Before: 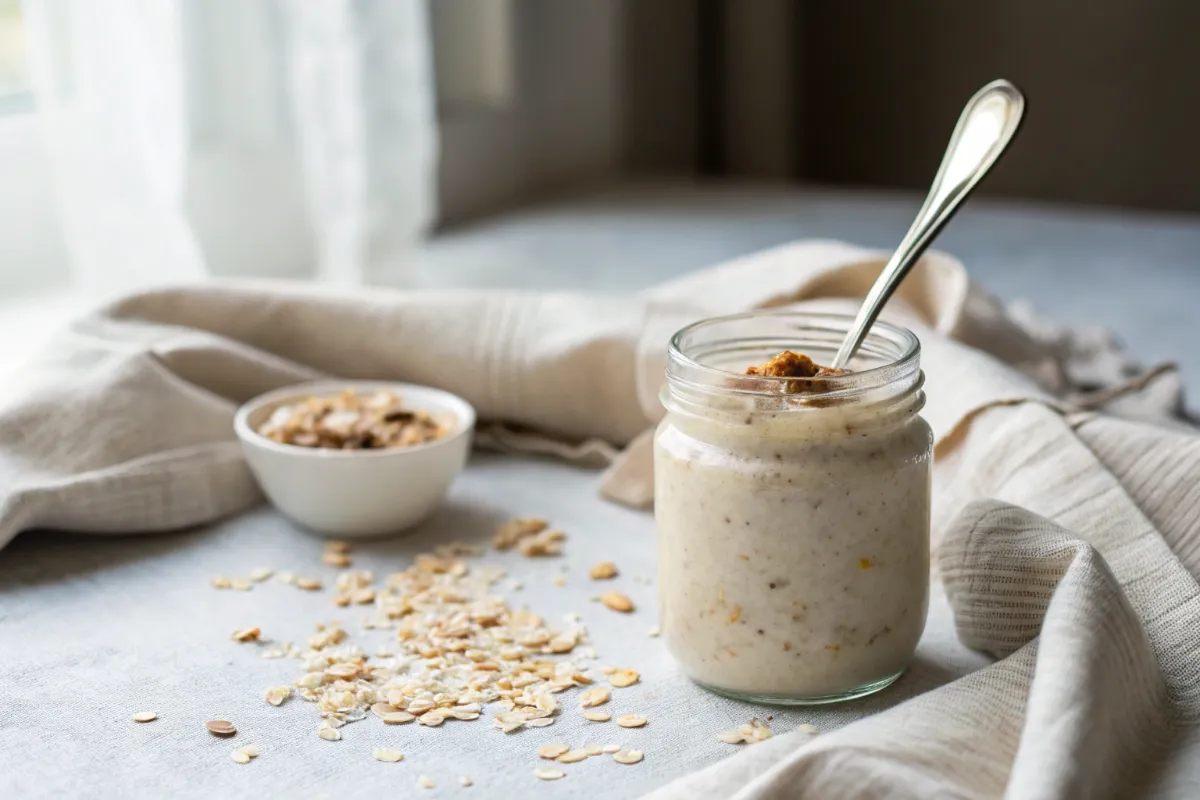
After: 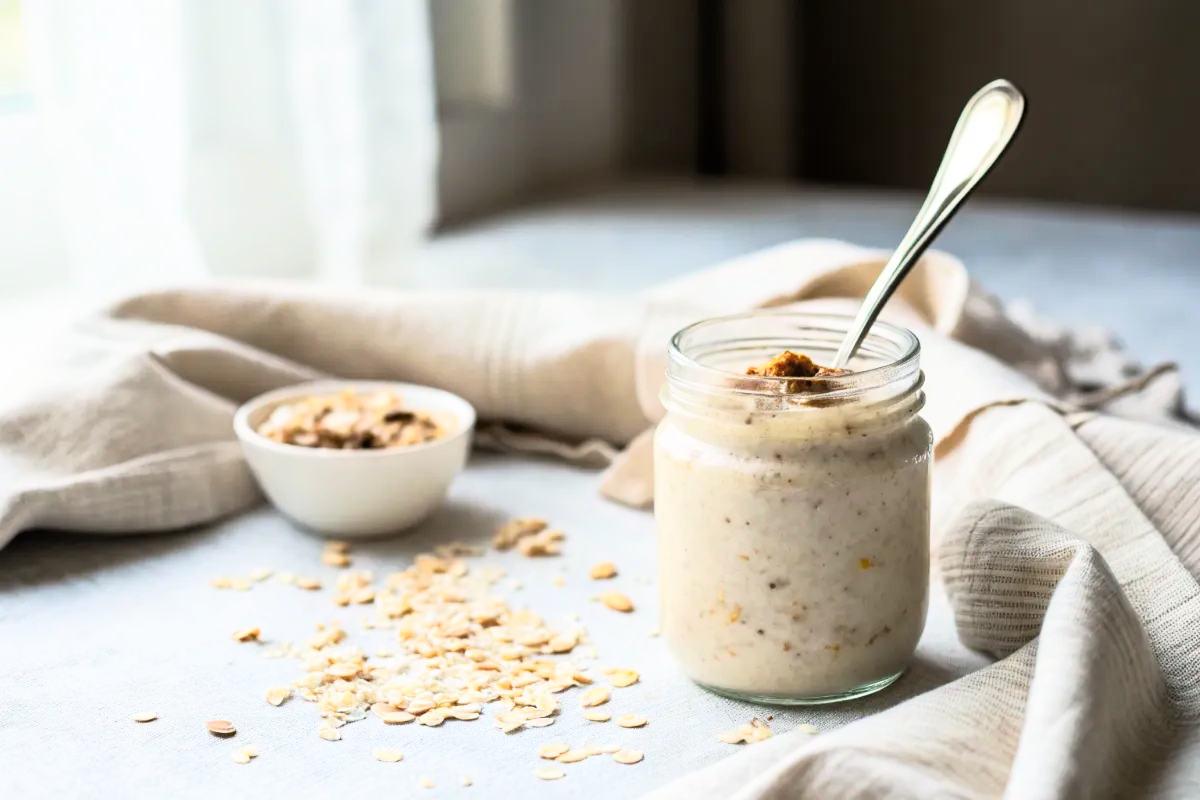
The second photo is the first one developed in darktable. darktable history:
white balance: red 1, blue 1
base curve: curves: ch0 [(0, 0) (0.005, 0.002) (0.193, 0.295) (0.399, 0.664) (0.75, 0.928) (1, 1)]
